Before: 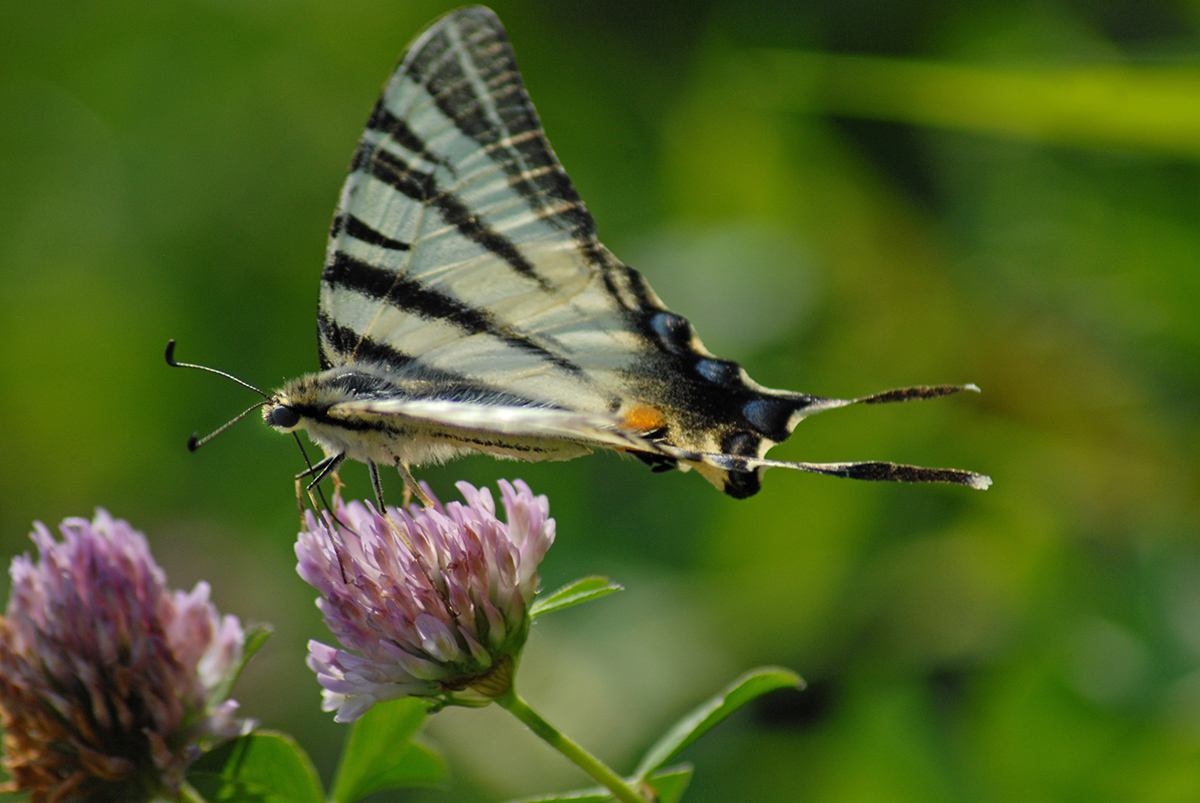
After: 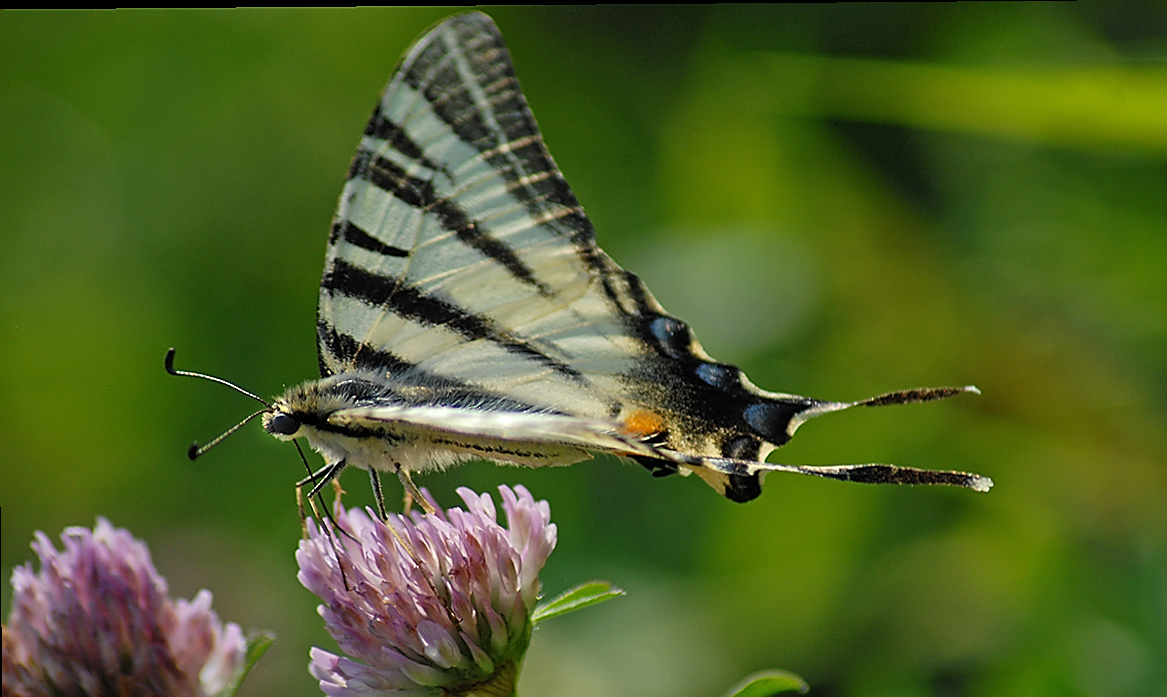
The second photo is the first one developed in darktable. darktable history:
sharpen: radius 1.403, amount 1.251, threshold 0.772
crop and rotate: angle 0.477°, left 0.26%, right 2.961%, bottom 14.255%
